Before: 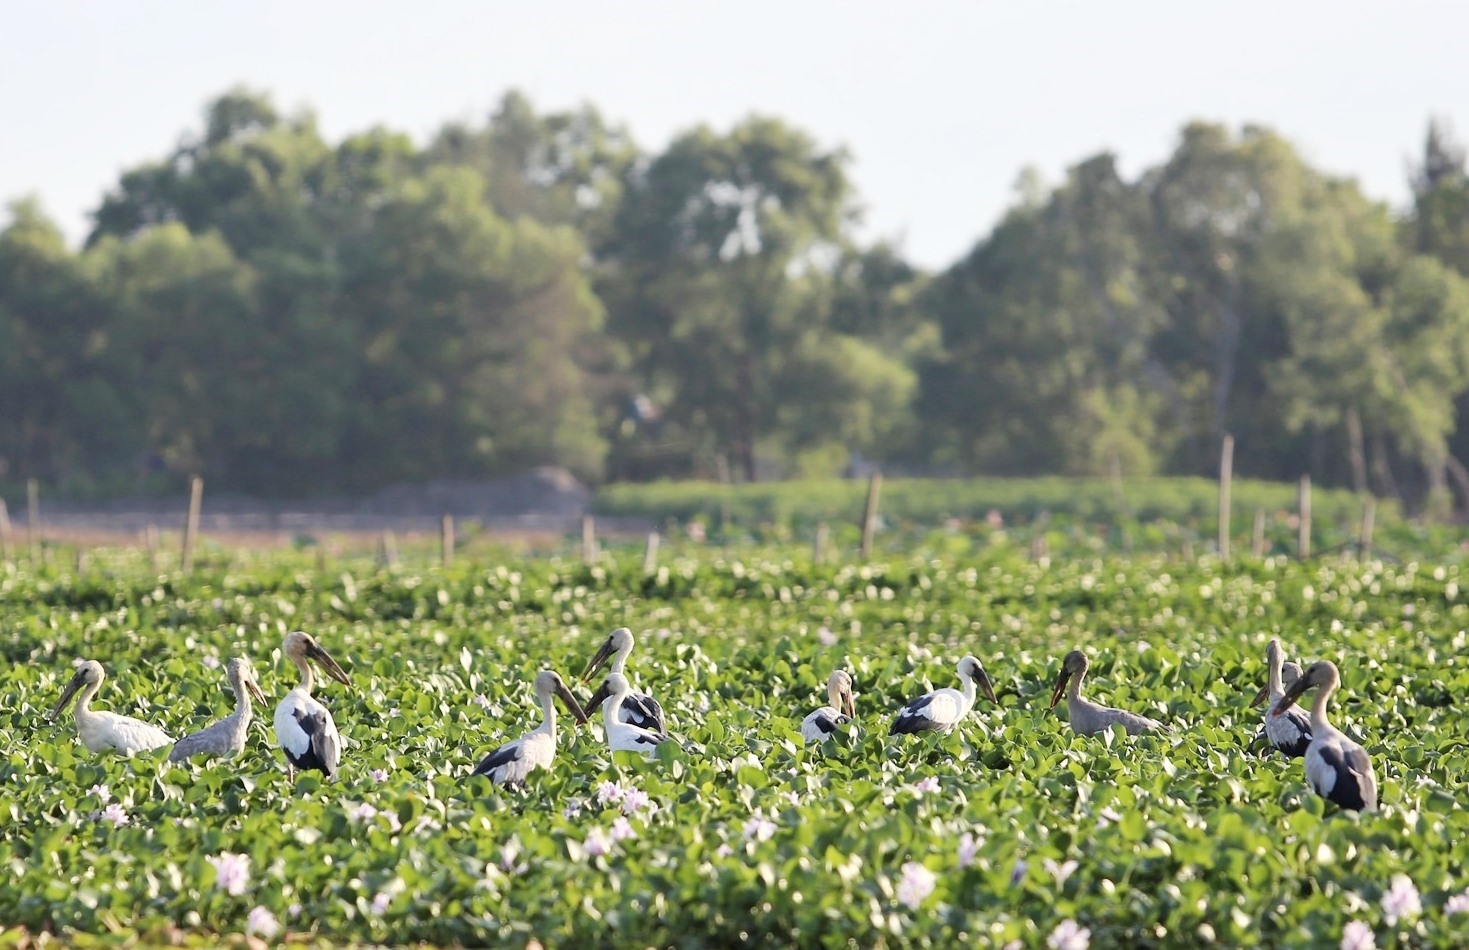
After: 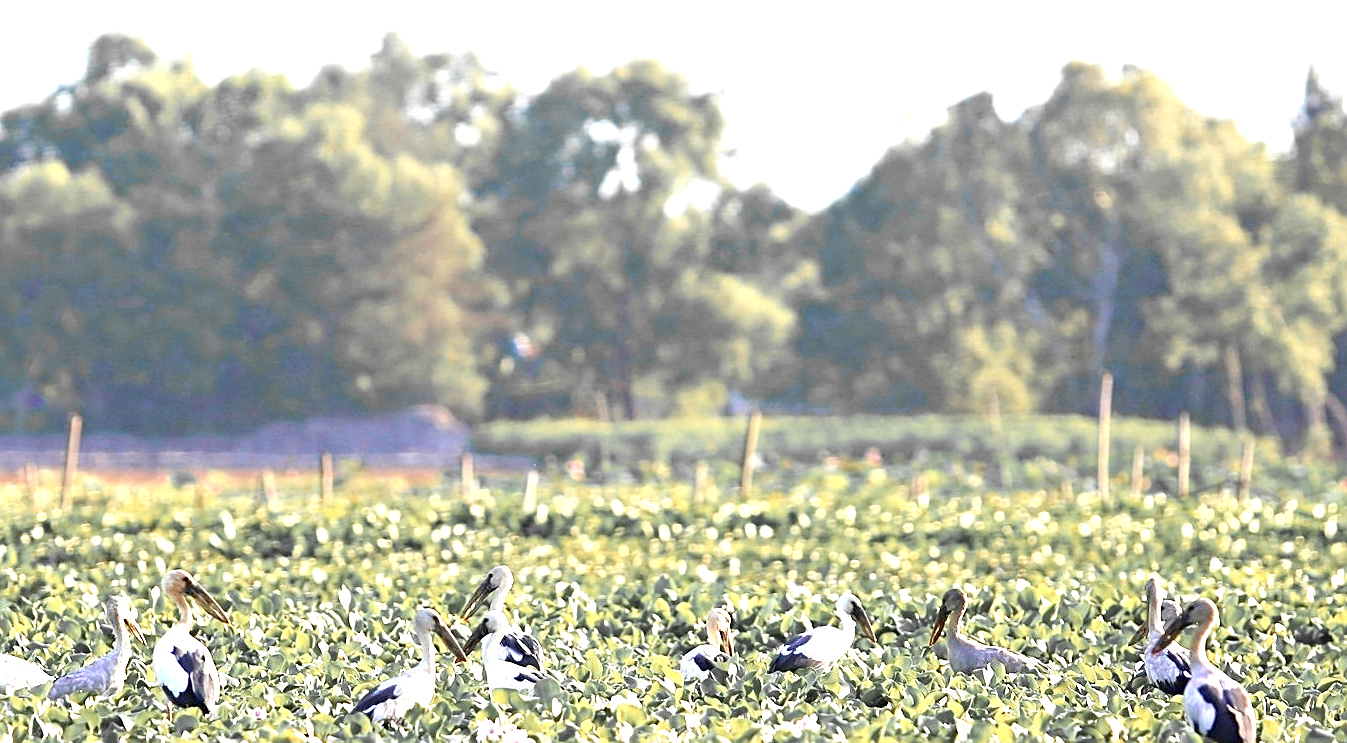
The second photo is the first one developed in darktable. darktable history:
crop: left 8.252%, top 6.59%, bottom 15.199%
exposure: black level correction 0, exposure 1.185 EV, compensate exposure bias true, compensate highlight preservation false
sharpen: on, module defaults
haze removal: compatibility mode true, adaptive false
color zones: curves: ch0 [(0, 0.363) (0.128, 0.373) (0.25, 0.5) (0.402, 0.407) (0.521, 0.525) (0.63, 0.559) (0.729, 0.662) (0.867, 0.471)]; ch1 [(0, 0.515) (0.136, 0.618) (0.25, 0.5) (0.378, 0) (0.516, 0) (0.622, 0.593) (0.737, 0.819) (0.87, 0.593)]; ch2 [(0, 0.529) (0.128, 0.471) (0.282, 0.451) (0.386, 0.662) (0.516, 0.525) (0.633, 0.554) (0.75, 0.62) (0.875, 0.441)]
